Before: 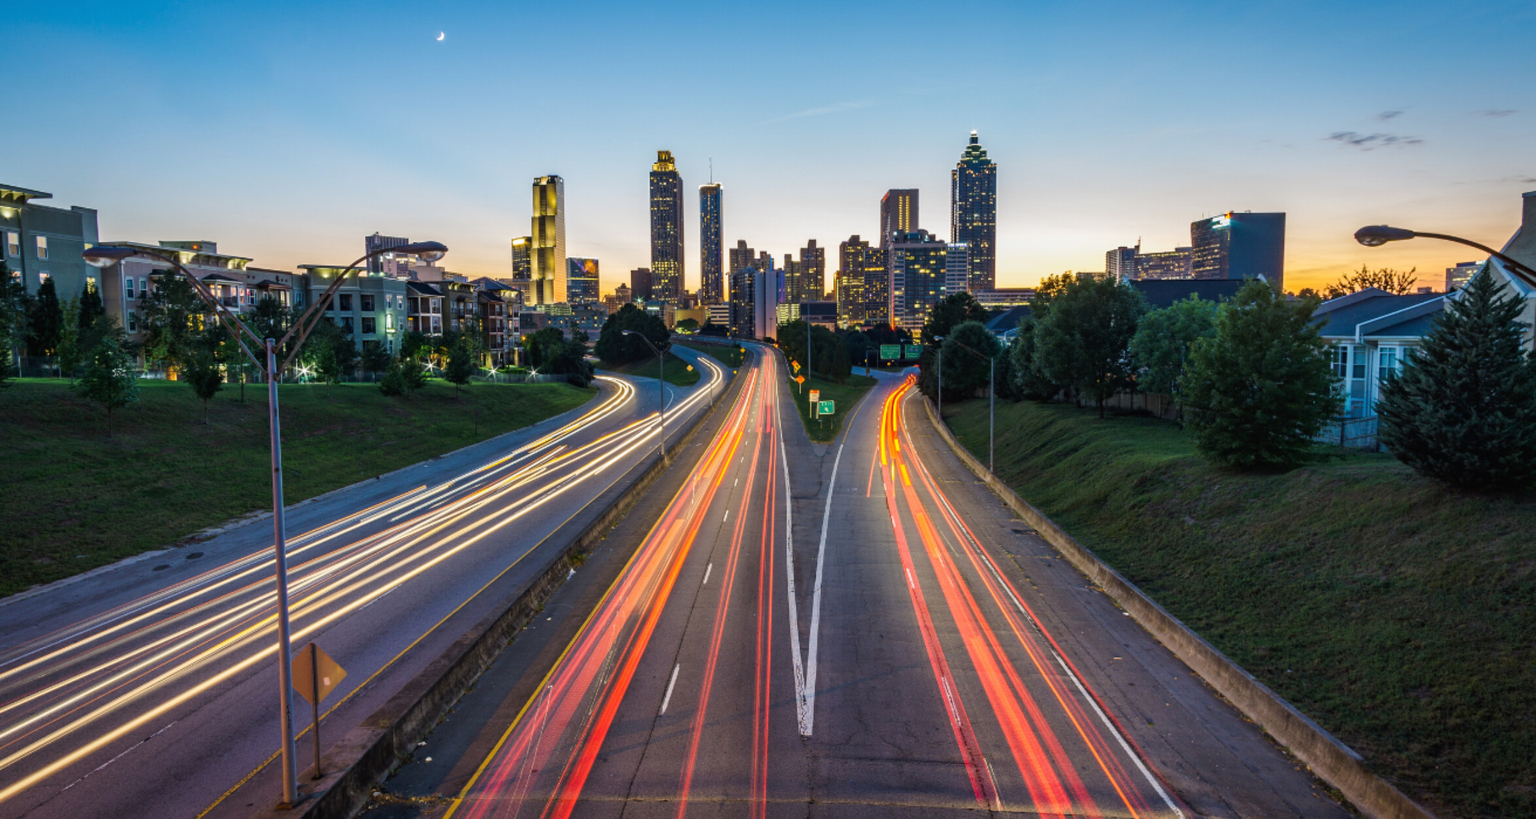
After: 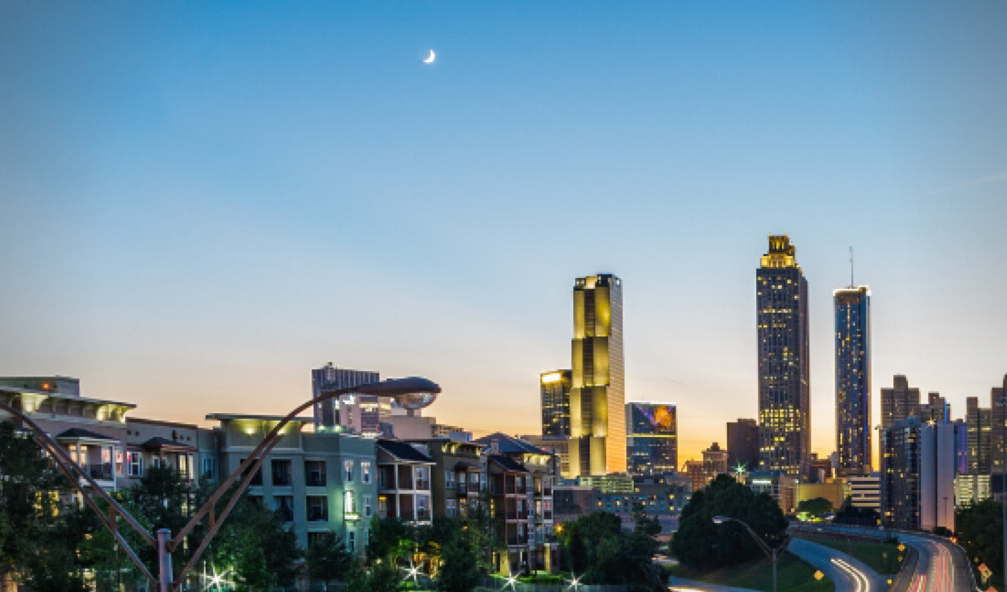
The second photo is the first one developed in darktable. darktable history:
crop and rotate: left 10.817%, top 0.062%, right 47.194%, bottom 53.626%
vignetting: unbound false
